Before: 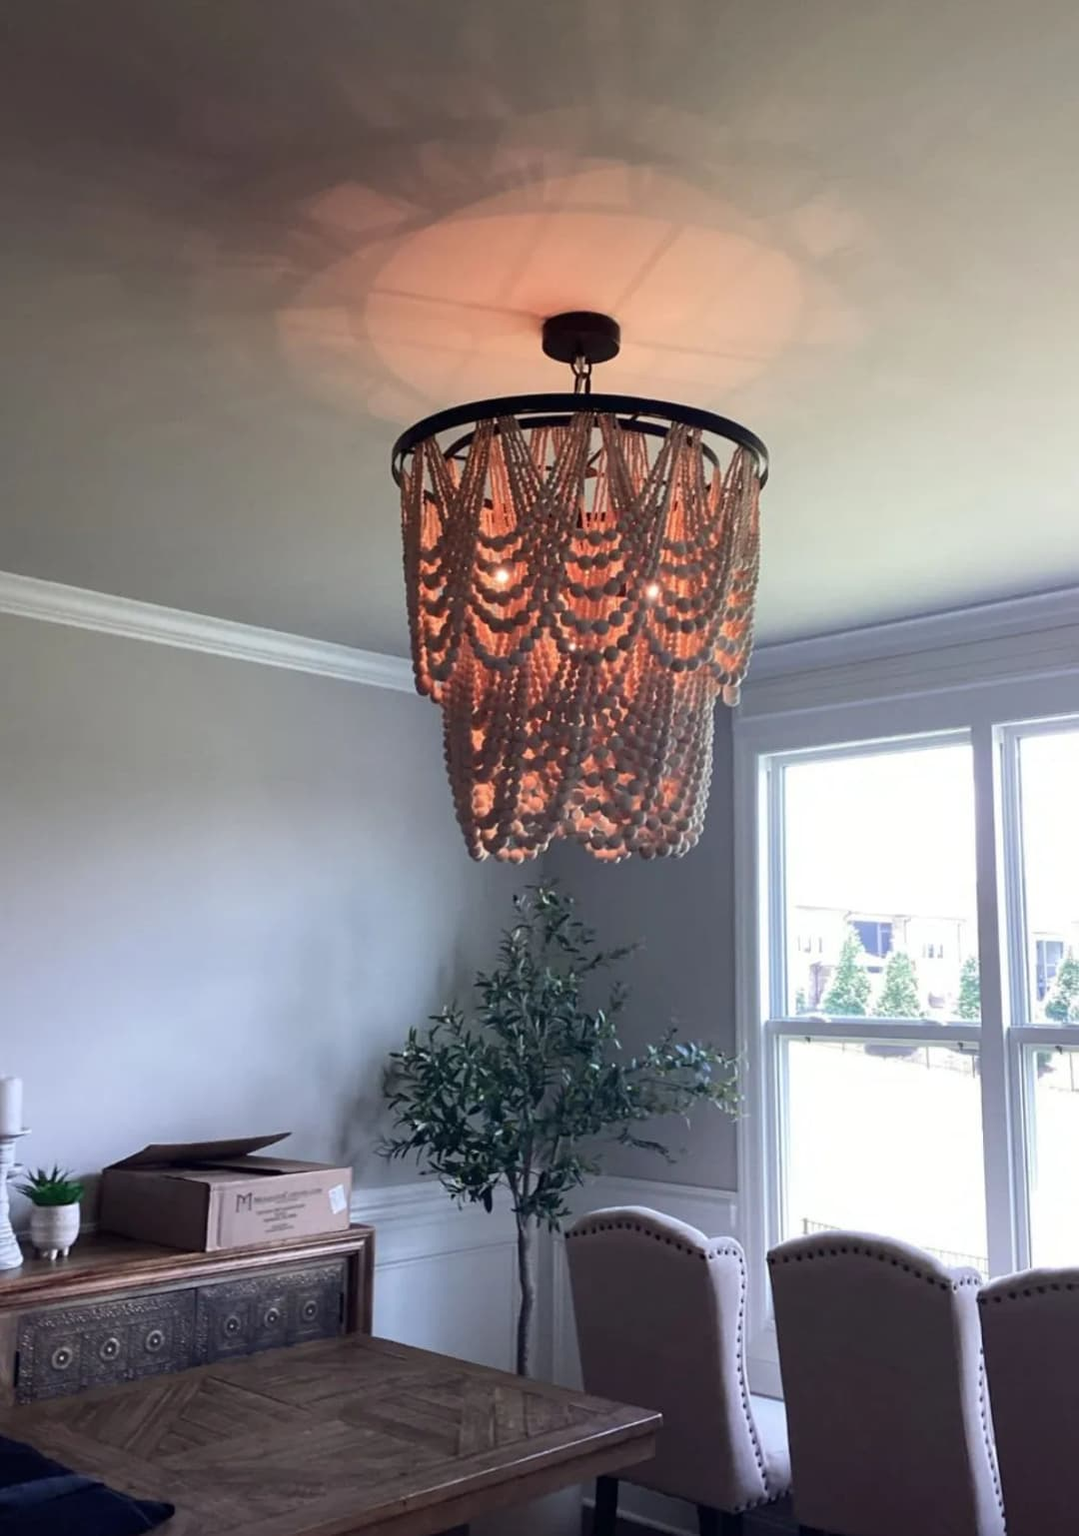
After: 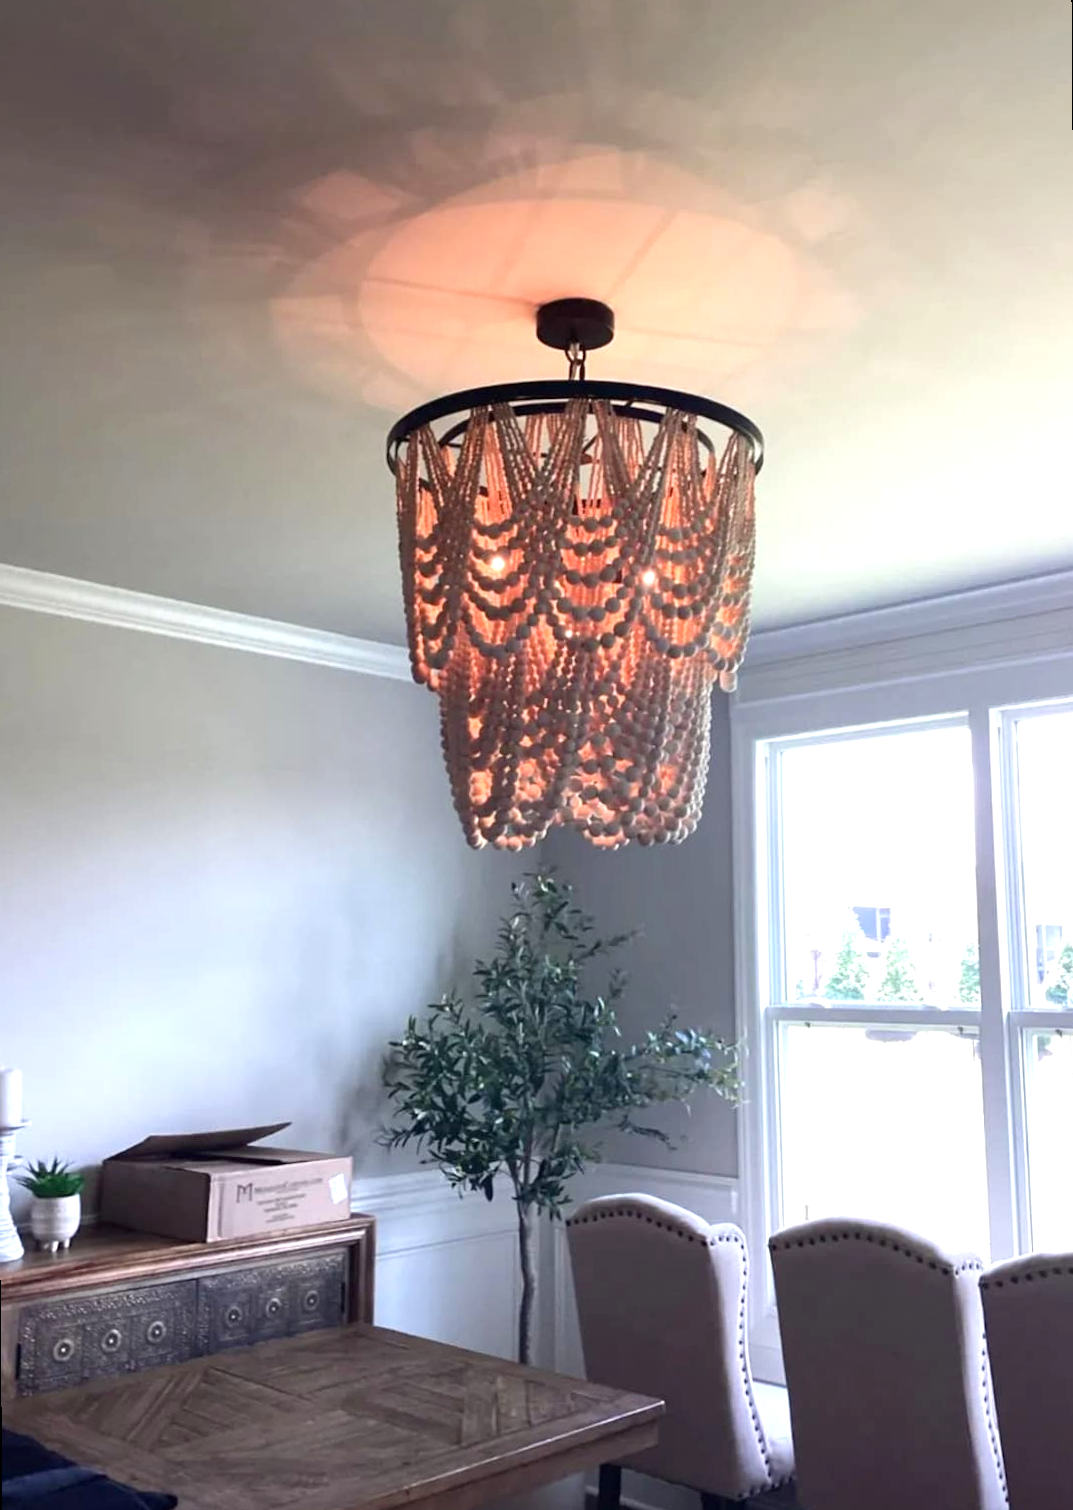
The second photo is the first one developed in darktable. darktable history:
rotate and perspective: rotation -0.45°, automatic cropping original format, crop left 0.008, crop right 0.992, crop top 0.012, crop bottom 0.988
exposure: black level correction 0, exposure 0.7 EV, compensate exposure bias true, compensate highlight preservation false
